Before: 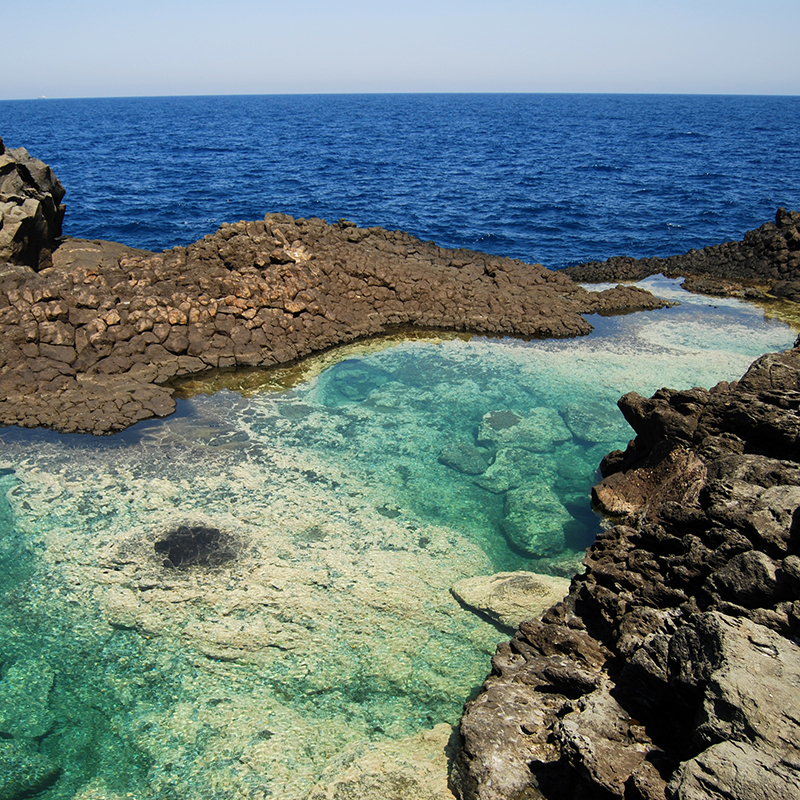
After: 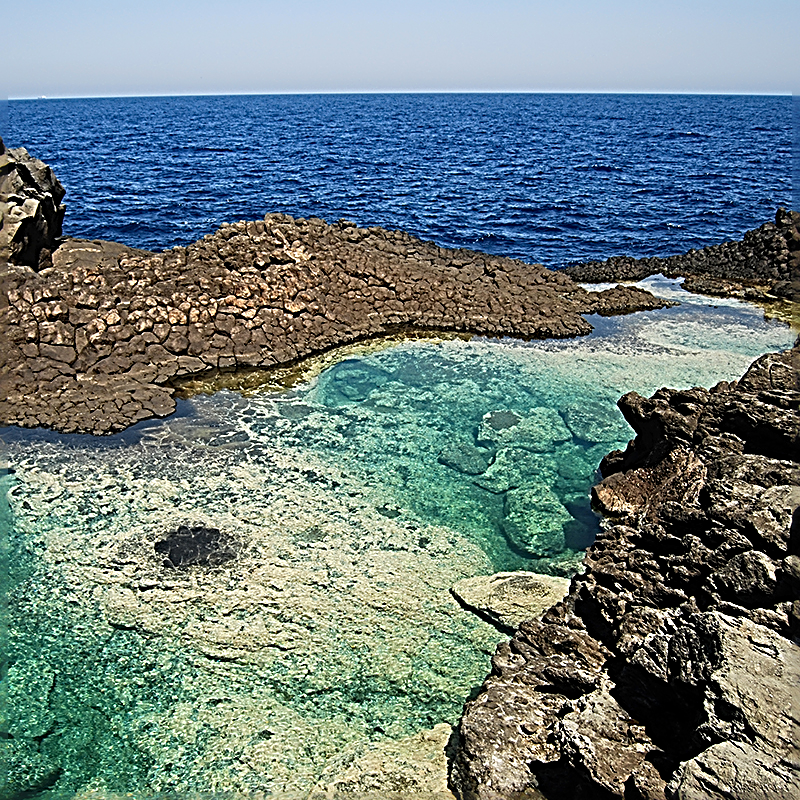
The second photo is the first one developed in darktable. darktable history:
sharpen: radius 3.158, amount 1.731
exposure: exposure -0.01 EV, compensate highlight preservation false
